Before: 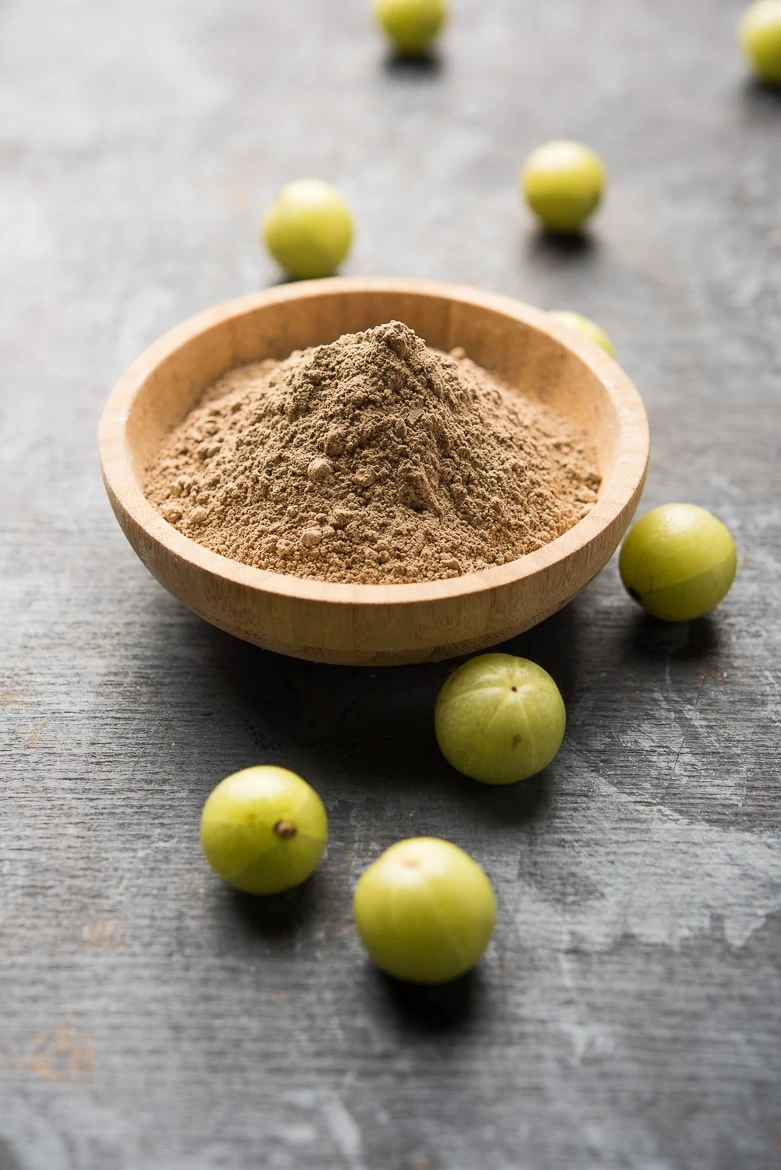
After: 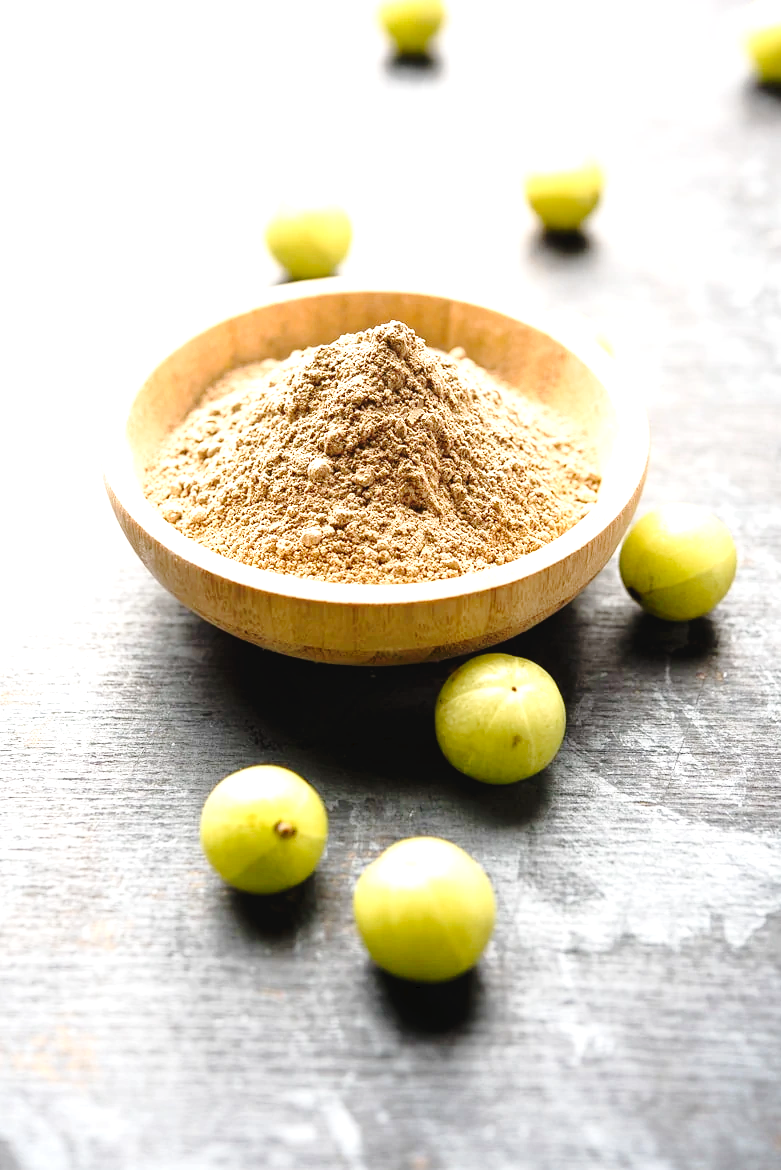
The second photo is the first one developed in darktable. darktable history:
exposure: exposure 1.137 EV, compensate highlight preservation false
tone curve: curves: ch0 [(0, 0) (0.003, 0.03) (0.011, 0.032) (0.025, 0.035) (0.044, 0.038) (0.069, 0.041) (0.1, 0.058) (0.136, 0.091) (0.177, 0.133) (0.224, 0.181) (0.277, 0.268) (0.335, 0.363) (0.399, 0.461) (0.468, 0.554) (0.543, 0.633) (0.623, 0.709) (0.709, 0.784) (0.801, 0.869) (0.898, 0.938) (1, 1)], preserve colors none
